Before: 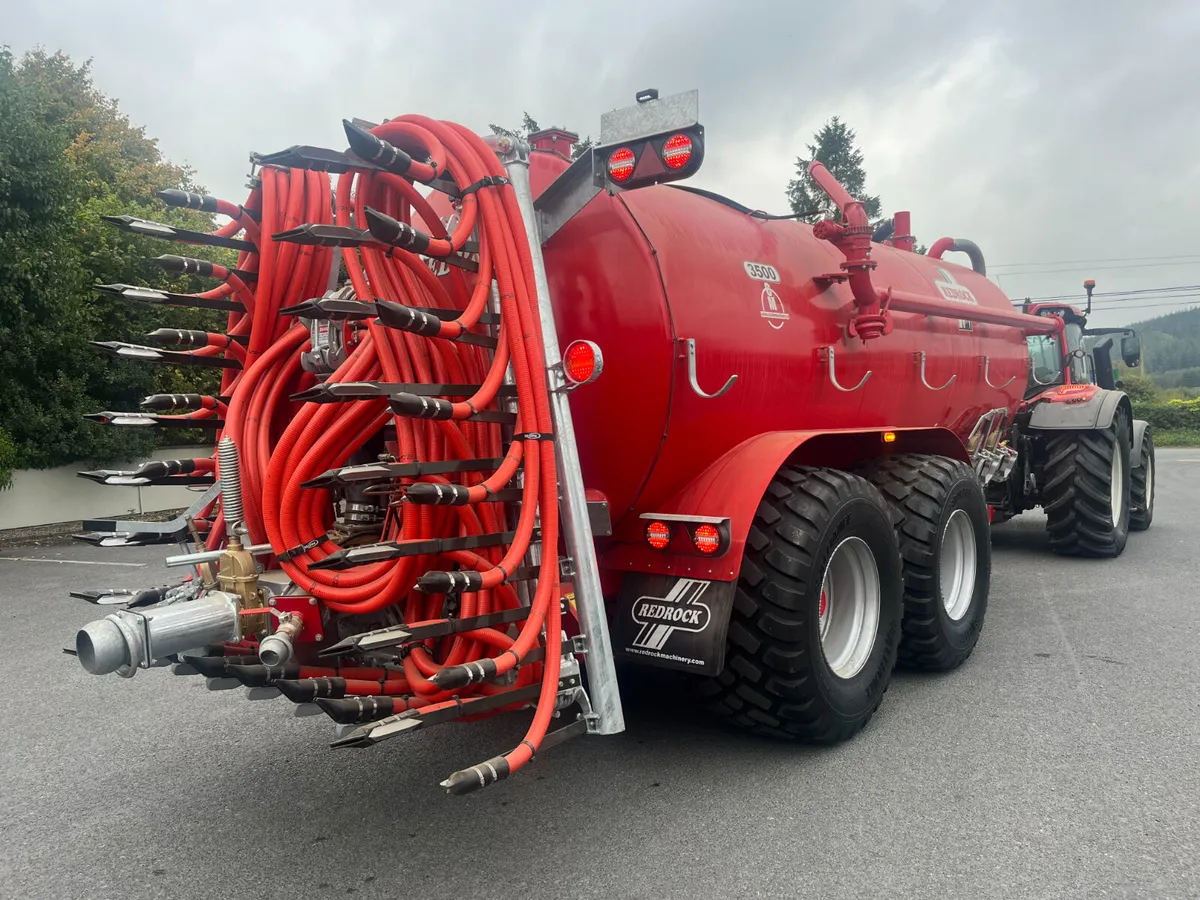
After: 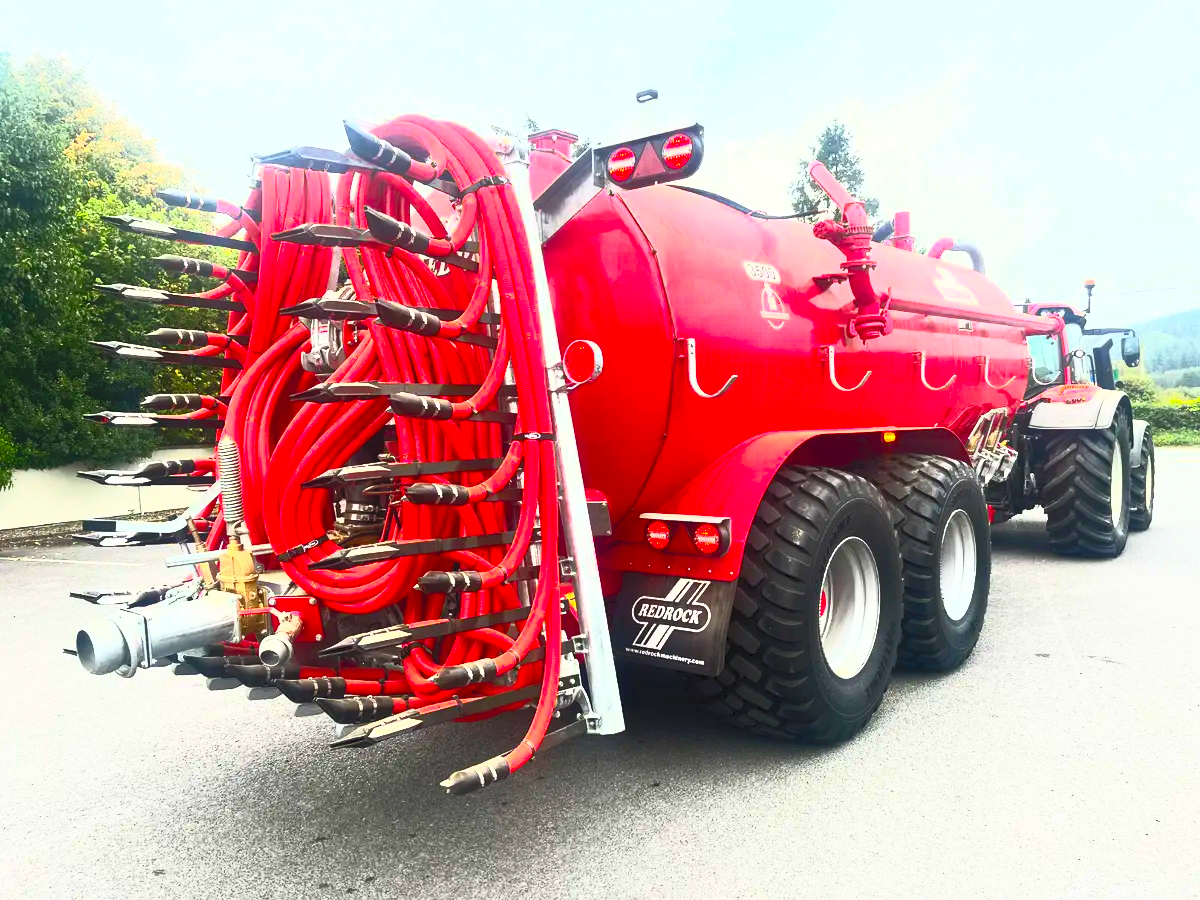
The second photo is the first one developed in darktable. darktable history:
exposure: exposure 0.259 EV, compensate highlight preservation false
contrast brightness saturation: contrast 0.986, brightness 0.997, saturation 0.999
